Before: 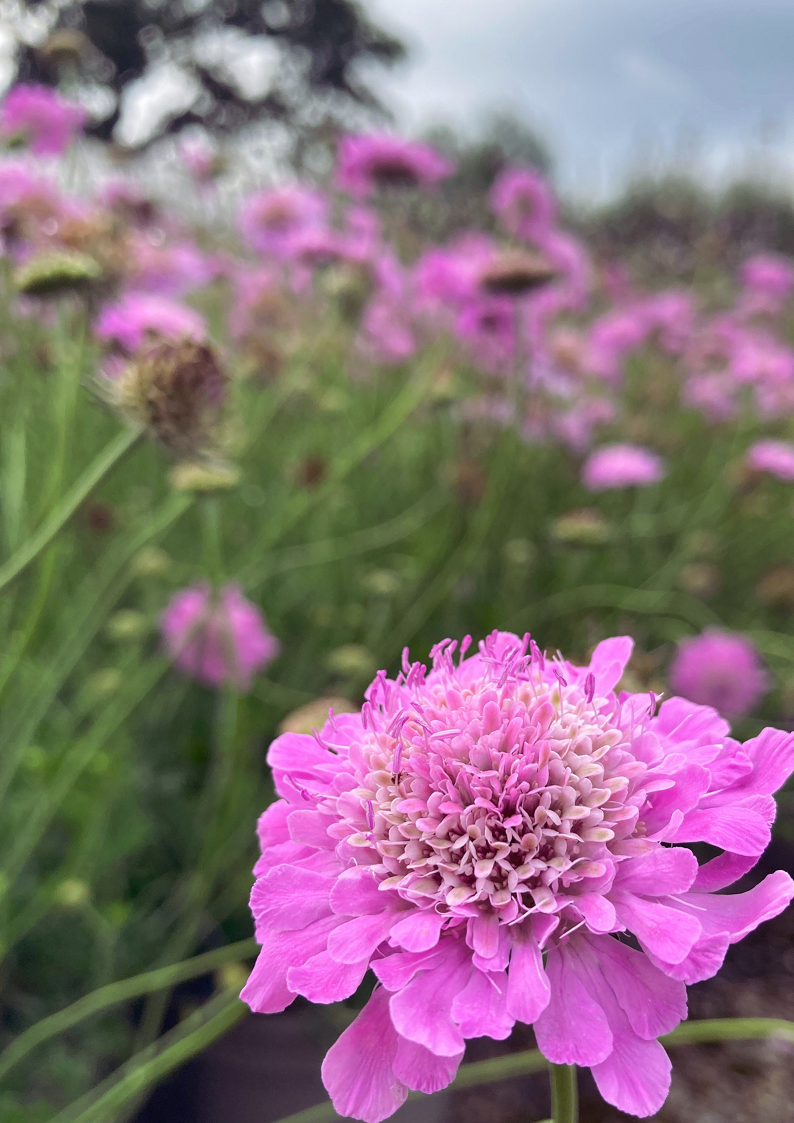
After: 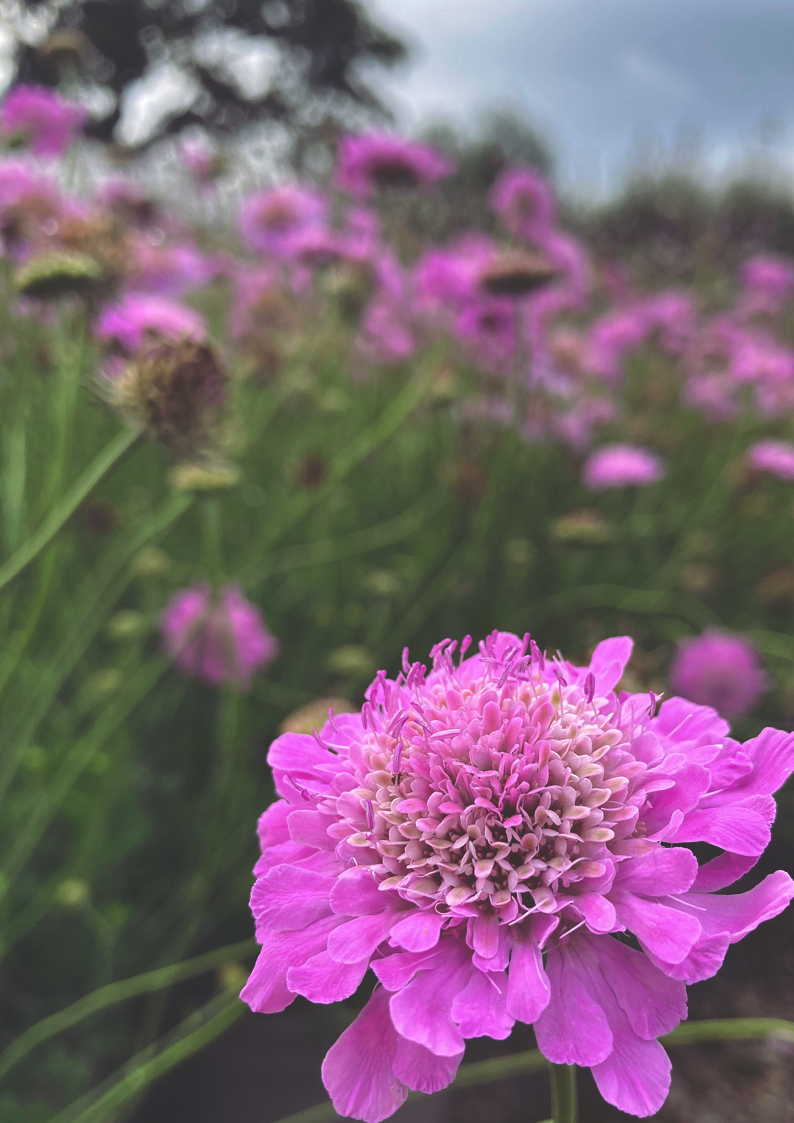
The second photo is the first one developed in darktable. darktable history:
rgb curve: curves: ch0 [(0, 0.186) (0.314, 0.284) (0.775, 0.708) (1, 1)], compensate middle gray true, preserve colors none
exposure: compensate highlight preservation false
